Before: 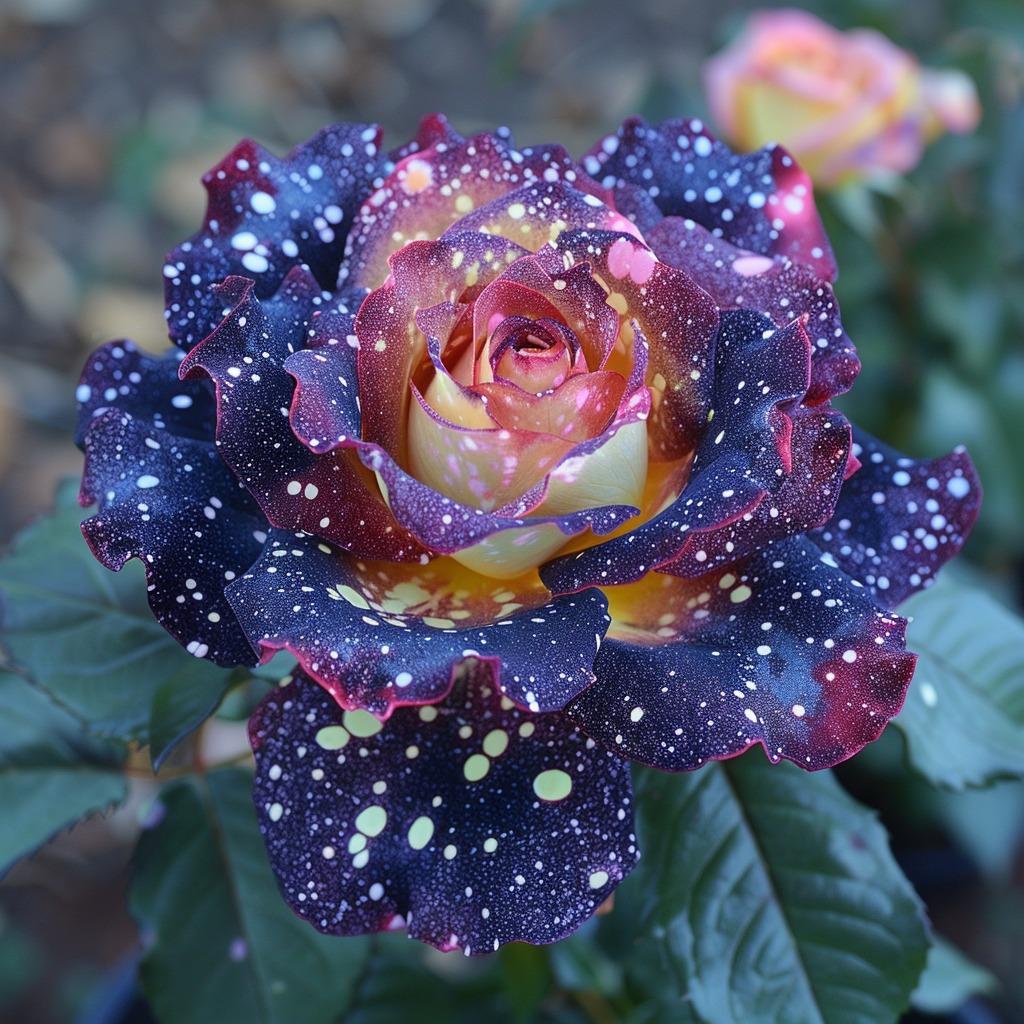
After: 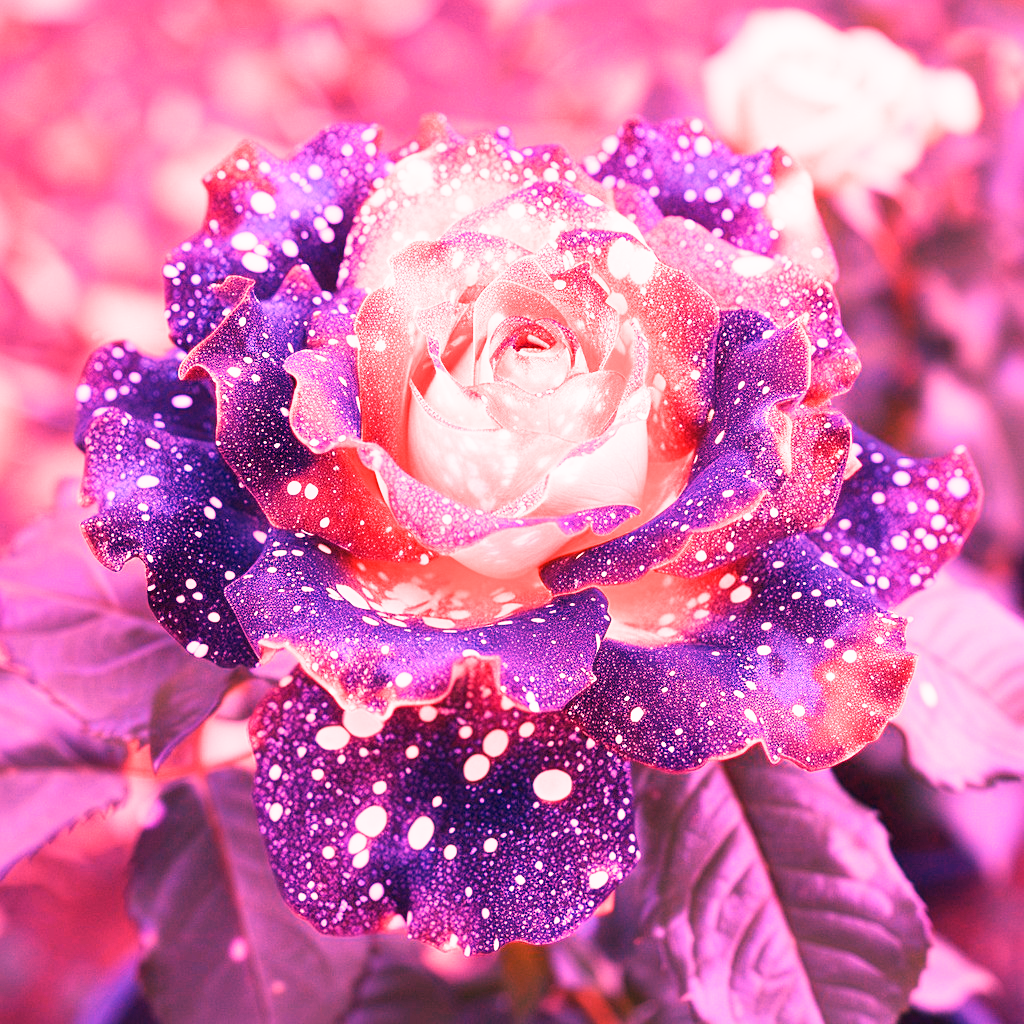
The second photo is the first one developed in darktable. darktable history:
sigmoid: contrast 1.22, skew 0.65
white balance: red 4.26, blue 1.802
